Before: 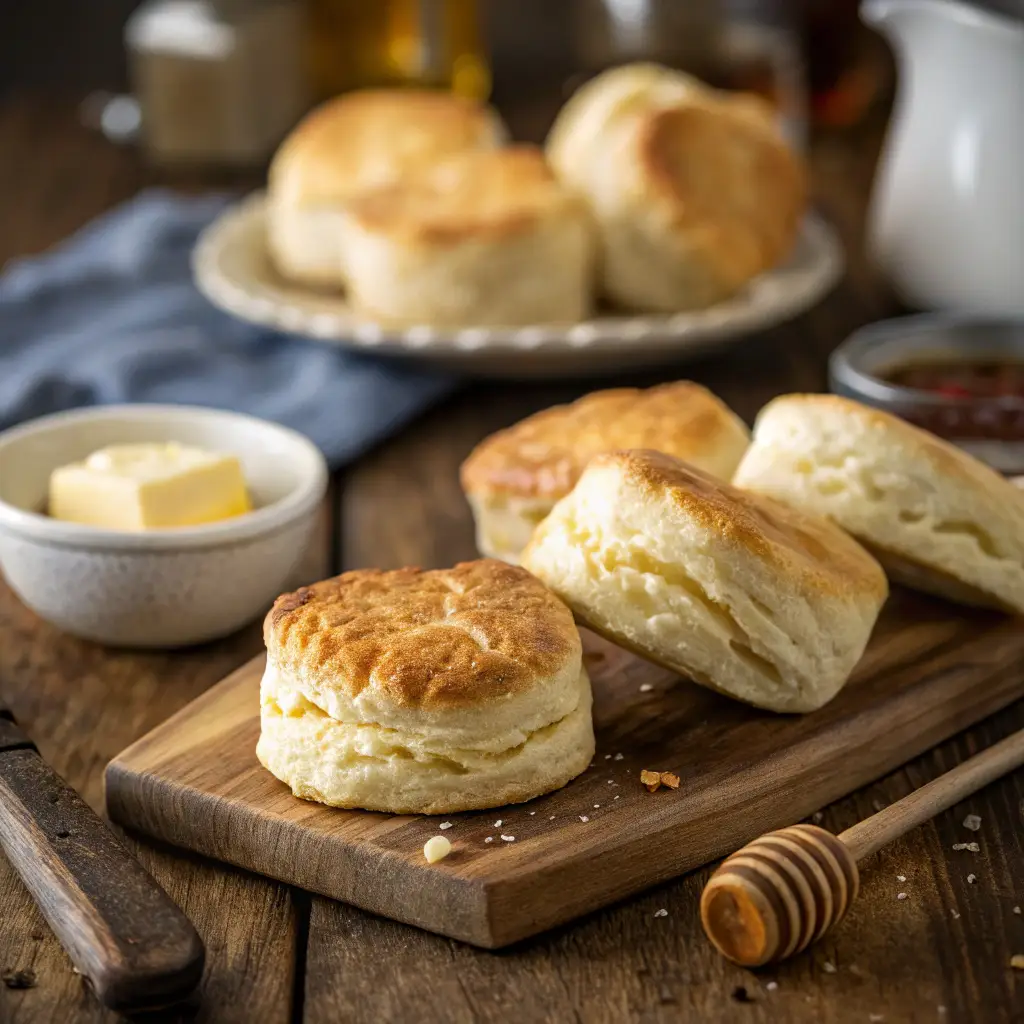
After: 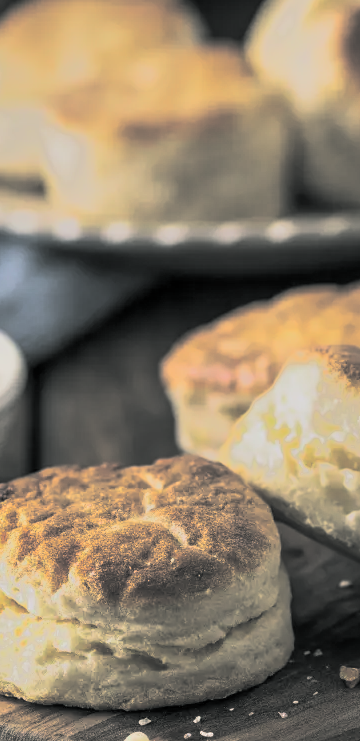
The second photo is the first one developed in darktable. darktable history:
split-toning: shadows › hue 190.8°, shadows › saturation 0.05, highlights › hue 54°, highlights › saturation 0.05, compress 0%
tone equalizer: -7 EV -0.63 EV, -6 EV 1 EV, -5 EV -0.45 EV, -4 EV 0.43 EV, -3 EV 0.41 EV, -2 EV 0.15 EV, -1 EV -0.15 EV, +0 EV -0.39 EV, smoothing diameter 25%, edges refinement/feathering 10, preserve details guided filter
crop and rotate: left 29.476%, top 10.214%, right 35.32%, bottom 17.333%
